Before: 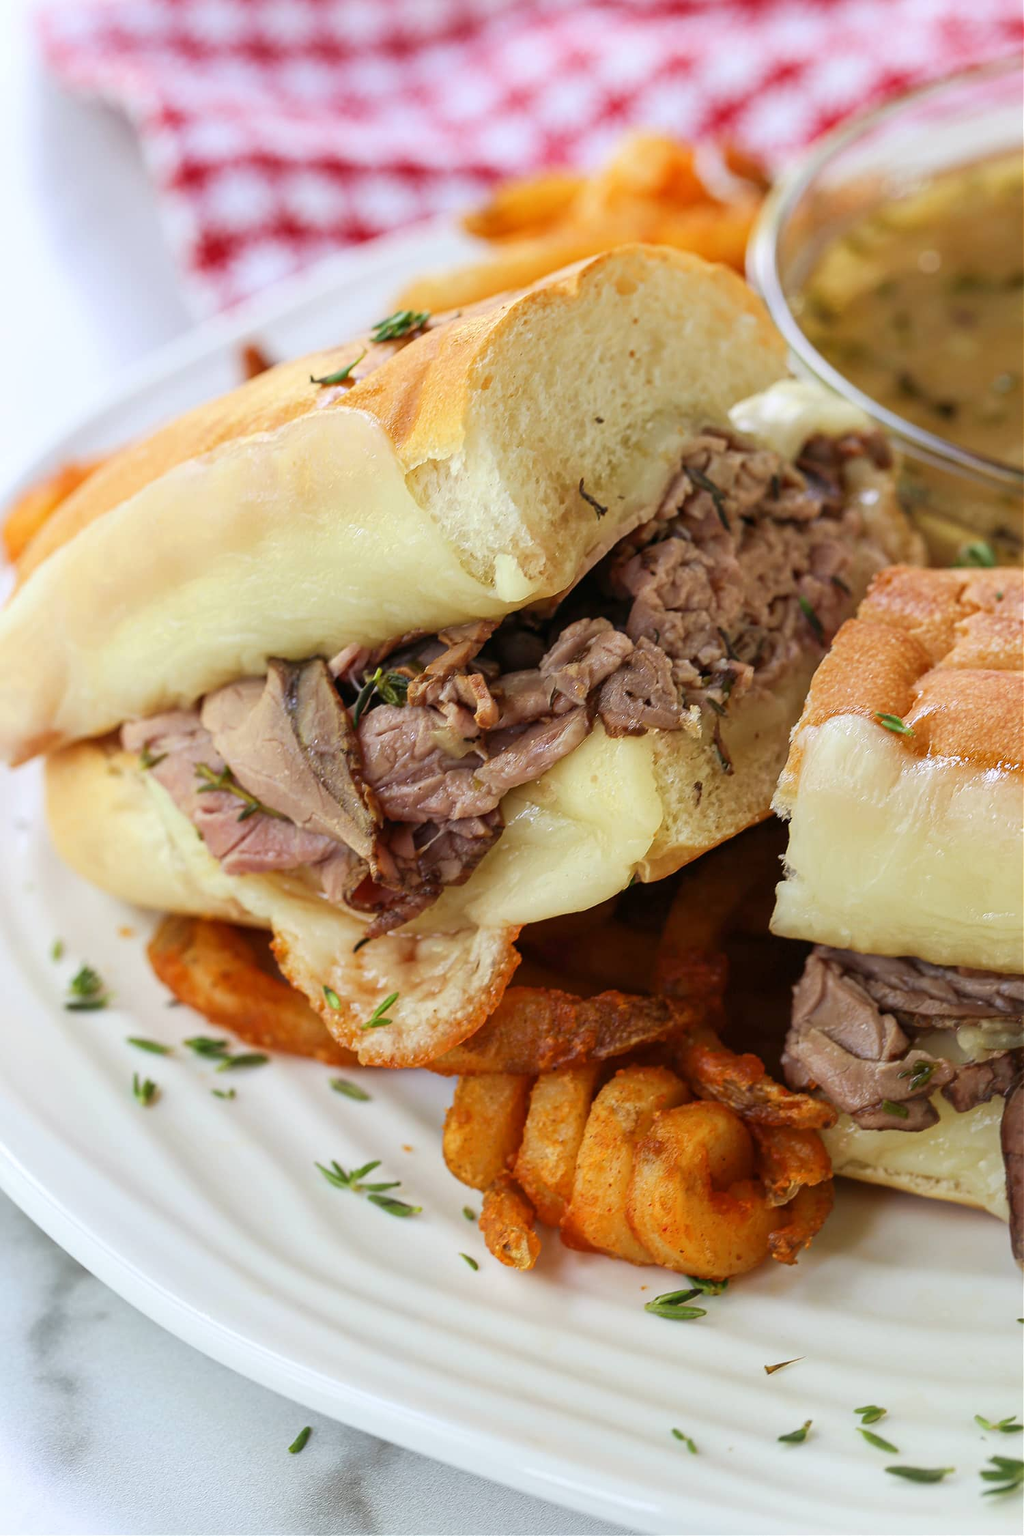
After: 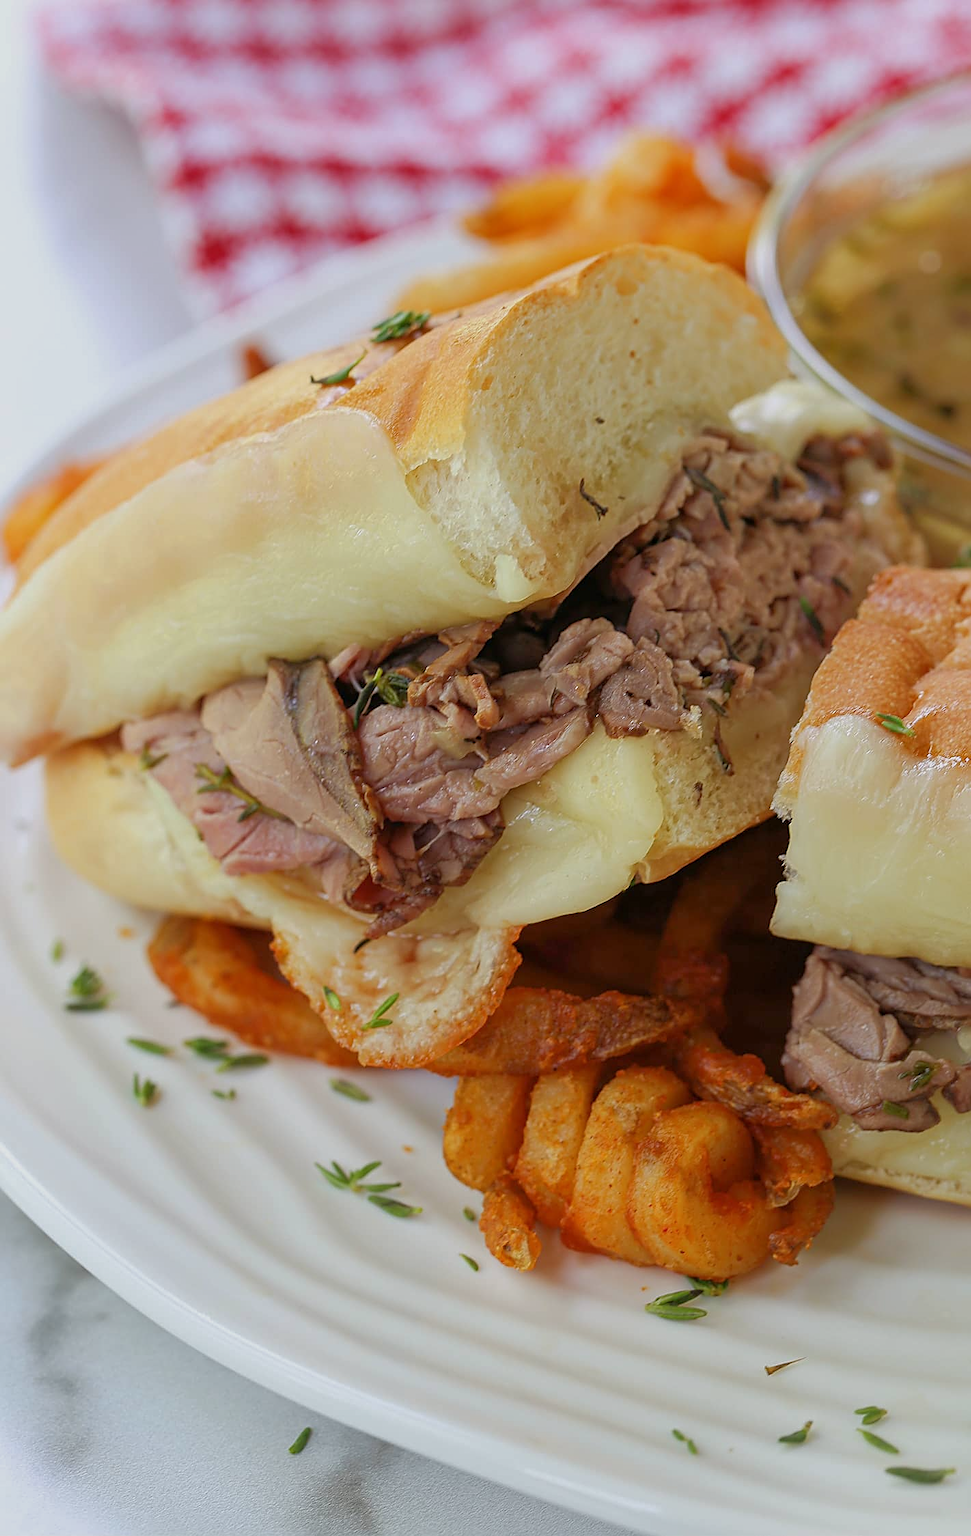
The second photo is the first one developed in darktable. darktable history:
crop and rotate: left 0%, right 5.133%
tone equalizer: -8 EV 0.289 EV, -7 EV 0.401 EV, -6 EV 0.417 EV, -5 EV 0.242 EV, -3 EV -0.268 EV, -2 EV -0.411 EV, -1 EV -0.432 EV, +0 EV -0.279 EV, edges refinement/feathering 500, mask exposure compensation -1.57 EV, preserve details no
sharpen: on, module defaults
